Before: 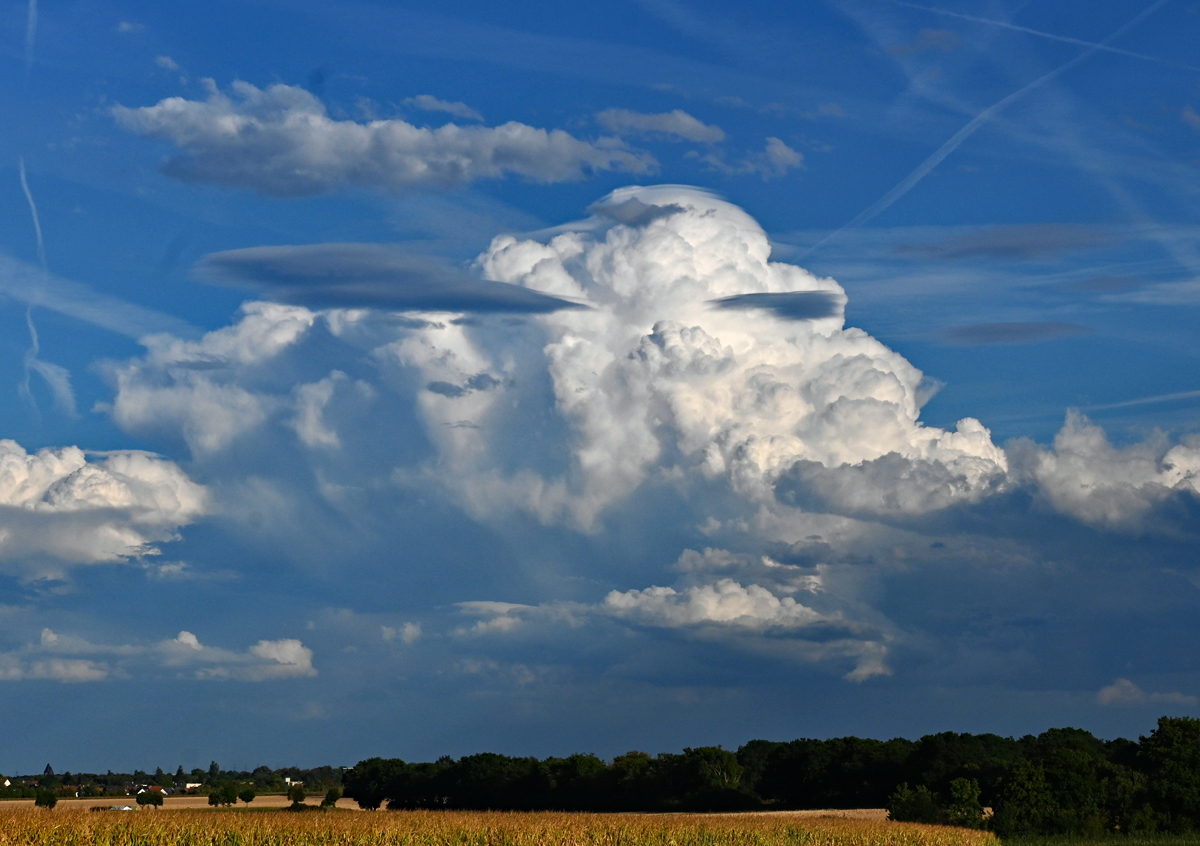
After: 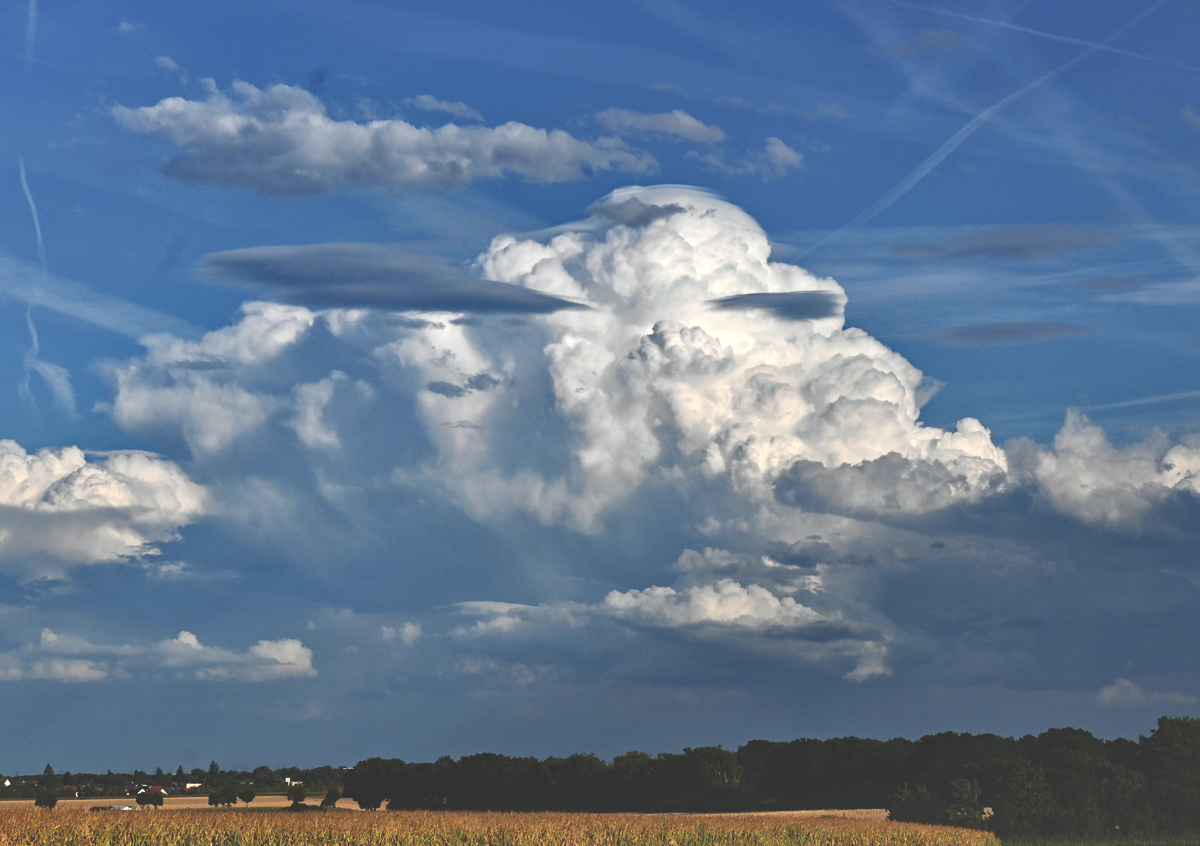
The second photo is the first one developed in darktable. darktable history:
exposure: black level correction -0.039, exposure 0.06 EV, compensate exposure bias true, compensate highlight preservation false
local contrast: mode bilateral grid, contrast 20, coarseness 50, detail 139%, midtone range 0.2
